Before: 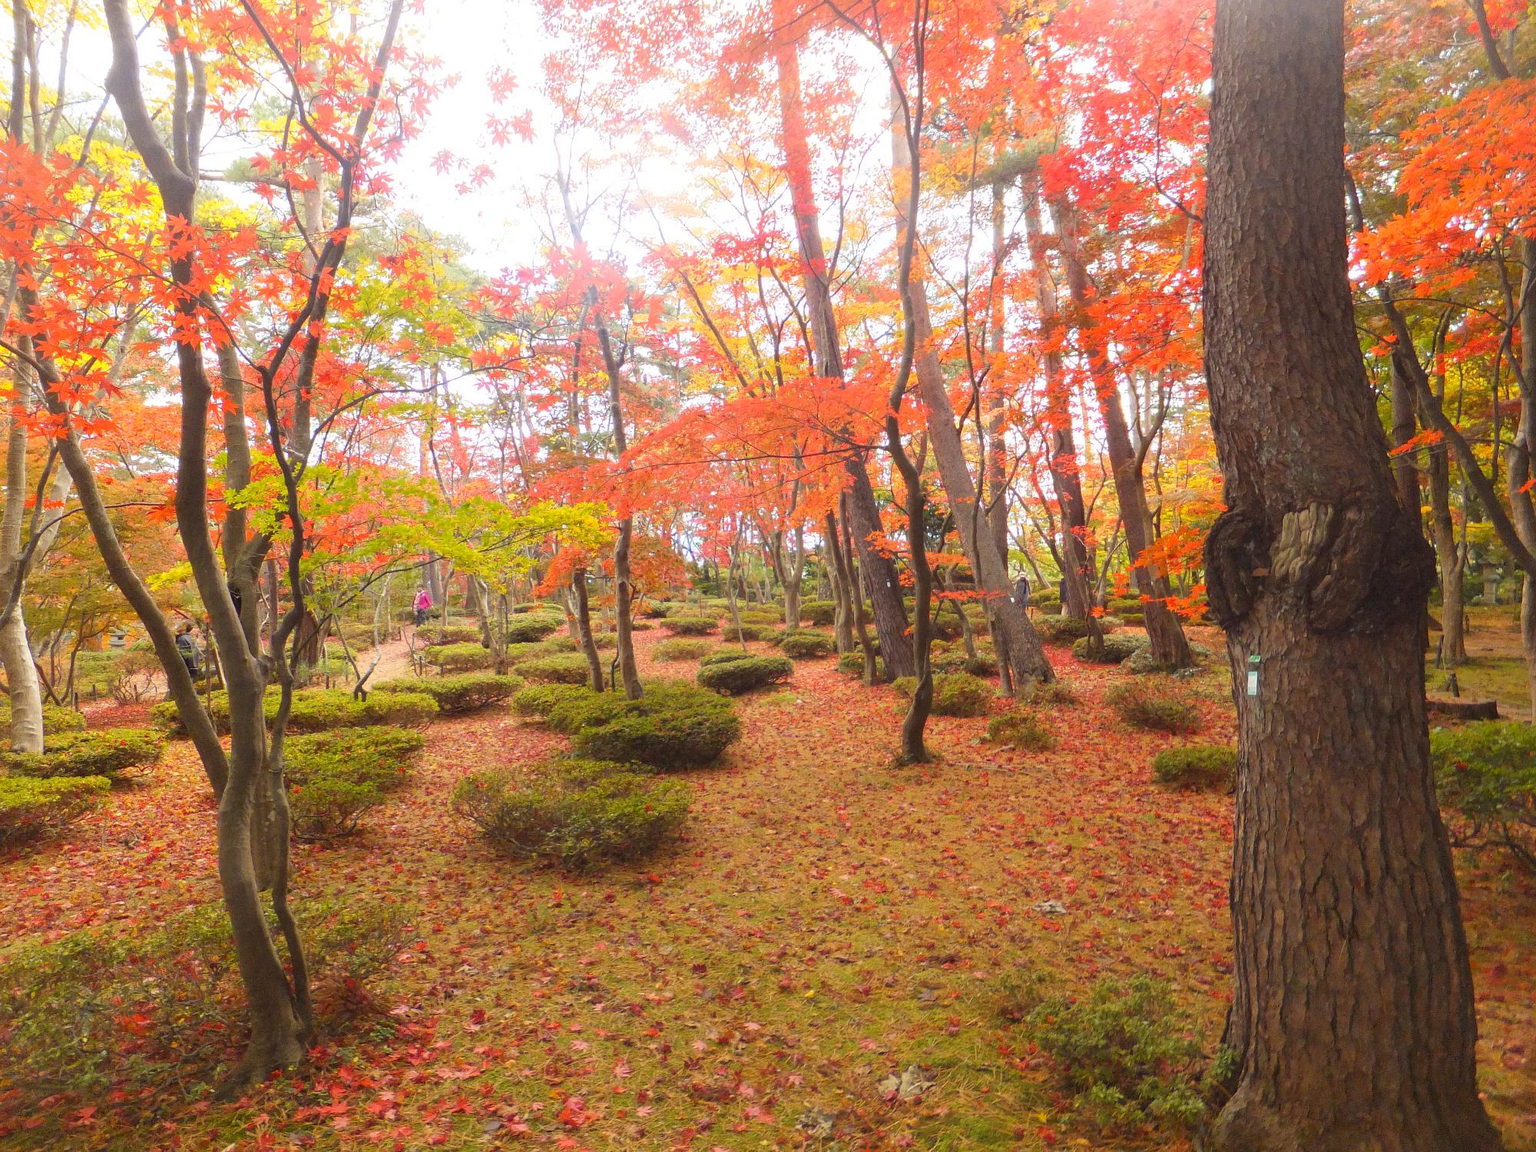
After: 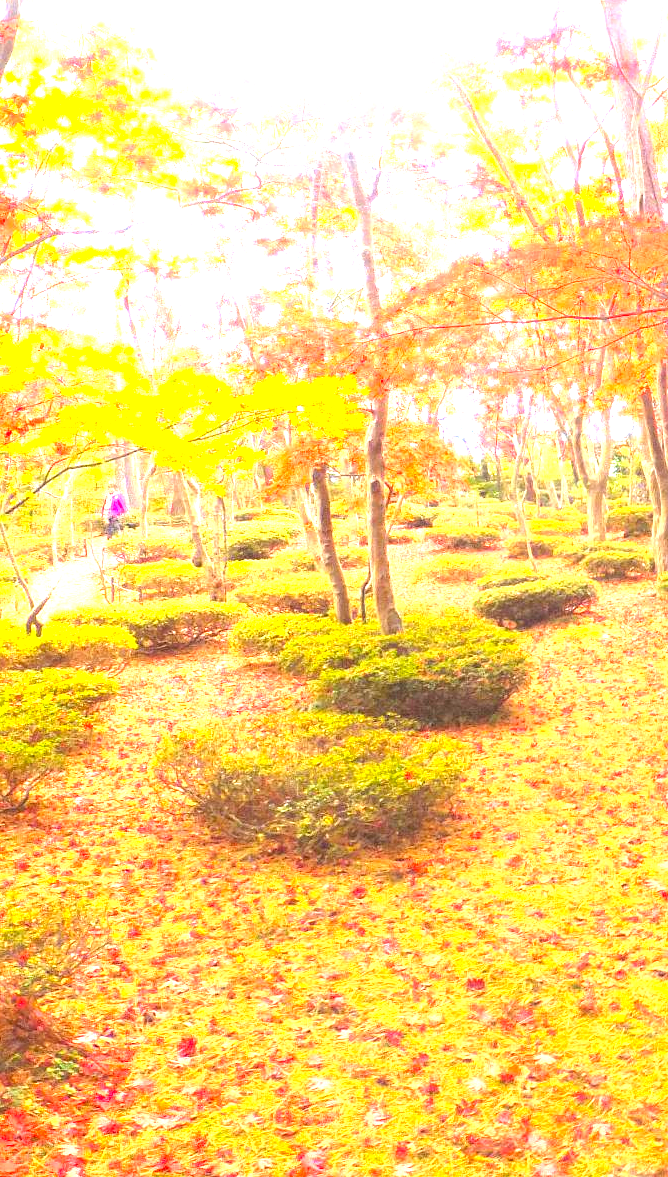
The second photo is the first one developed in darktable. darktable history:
local contrast: highlights 104%, shadows 103%, detail 120%, midtone range 0.2
crop and rotate: left 21.78%, top 18.52%, right 44.797%, bottom 2.995%
contrast brightness saturation: brightness 0.094, saturation 0.191
exposure: exposure 2.033 EV, compensate highlight preservation false
